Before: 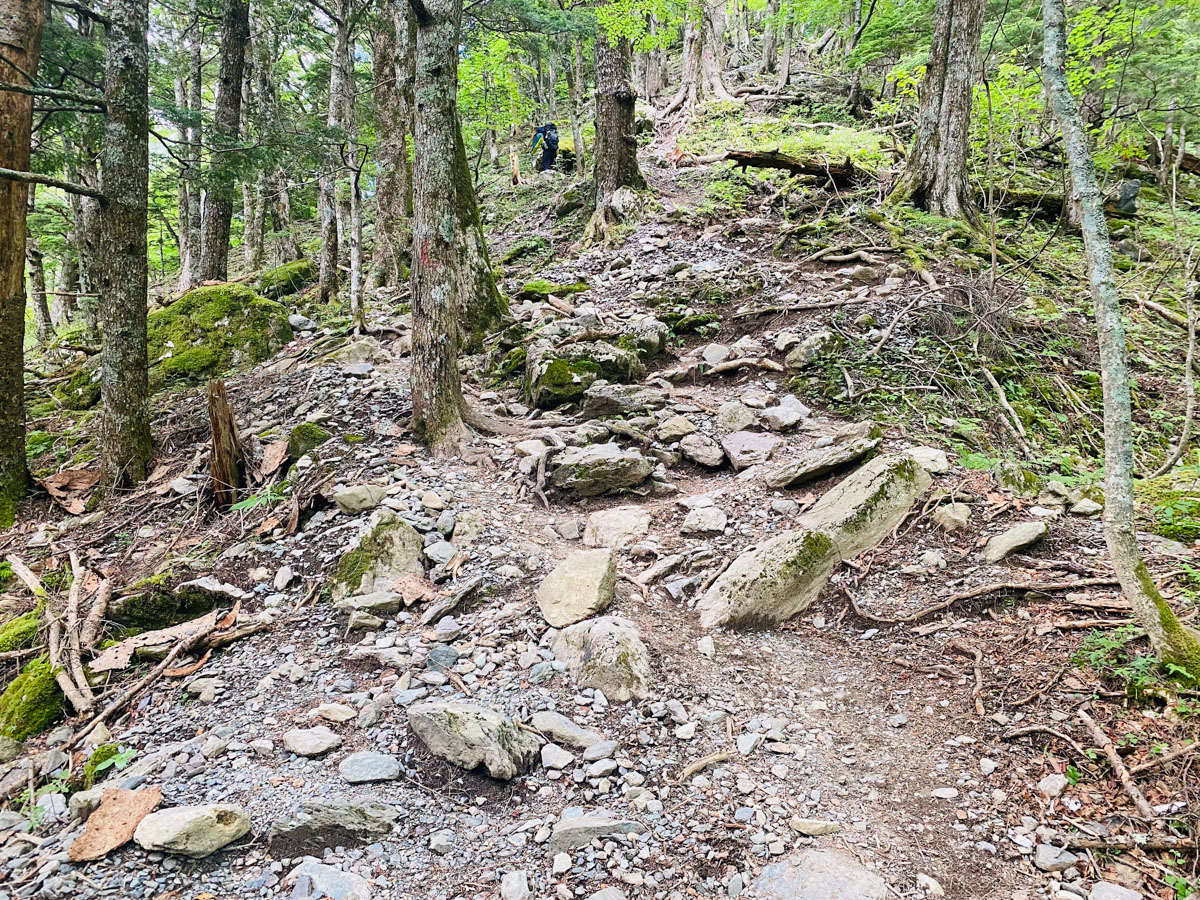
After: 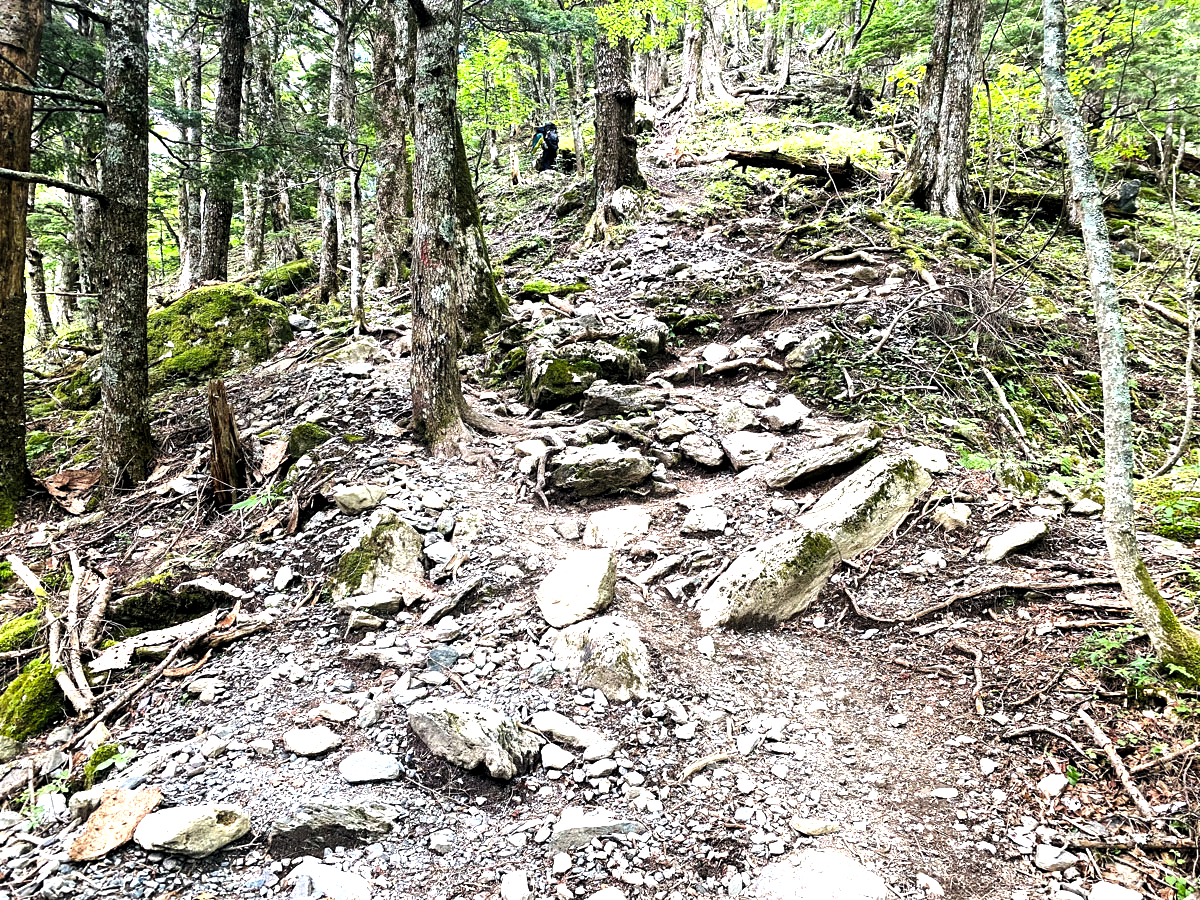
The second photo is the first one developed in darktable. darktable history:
levels: white 99.95%, levels [0.044, 0.475, 0.791]
local contrast: mode bilateral grid, contrast 19, coarseness 51, detail 144%, midtone range 0.2
